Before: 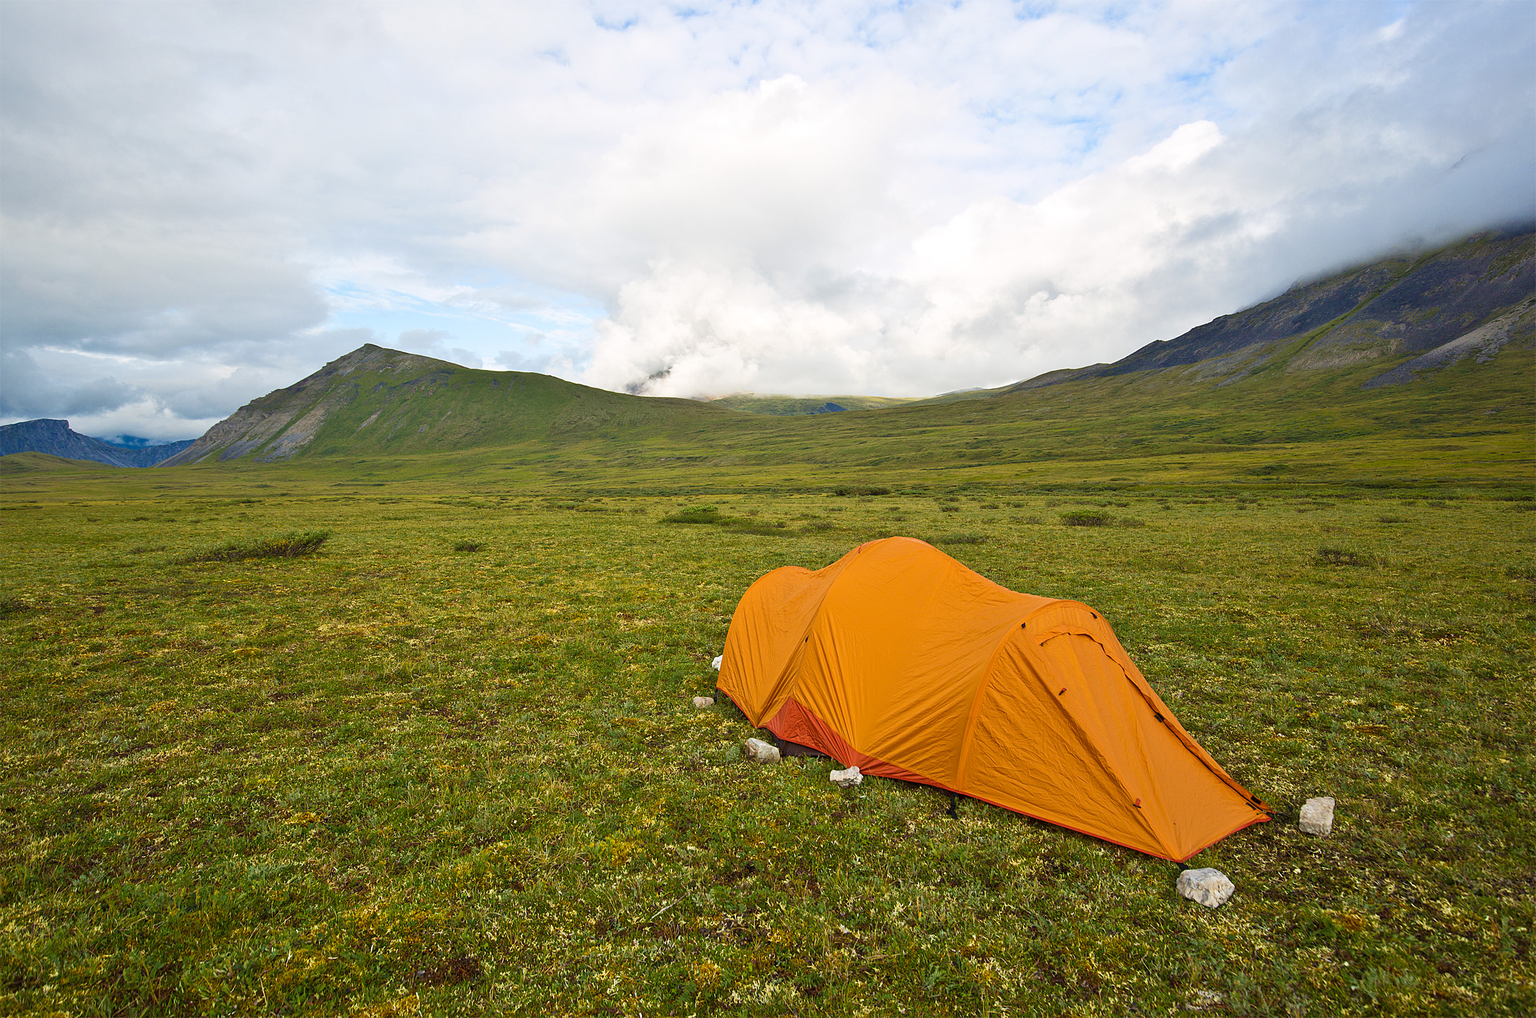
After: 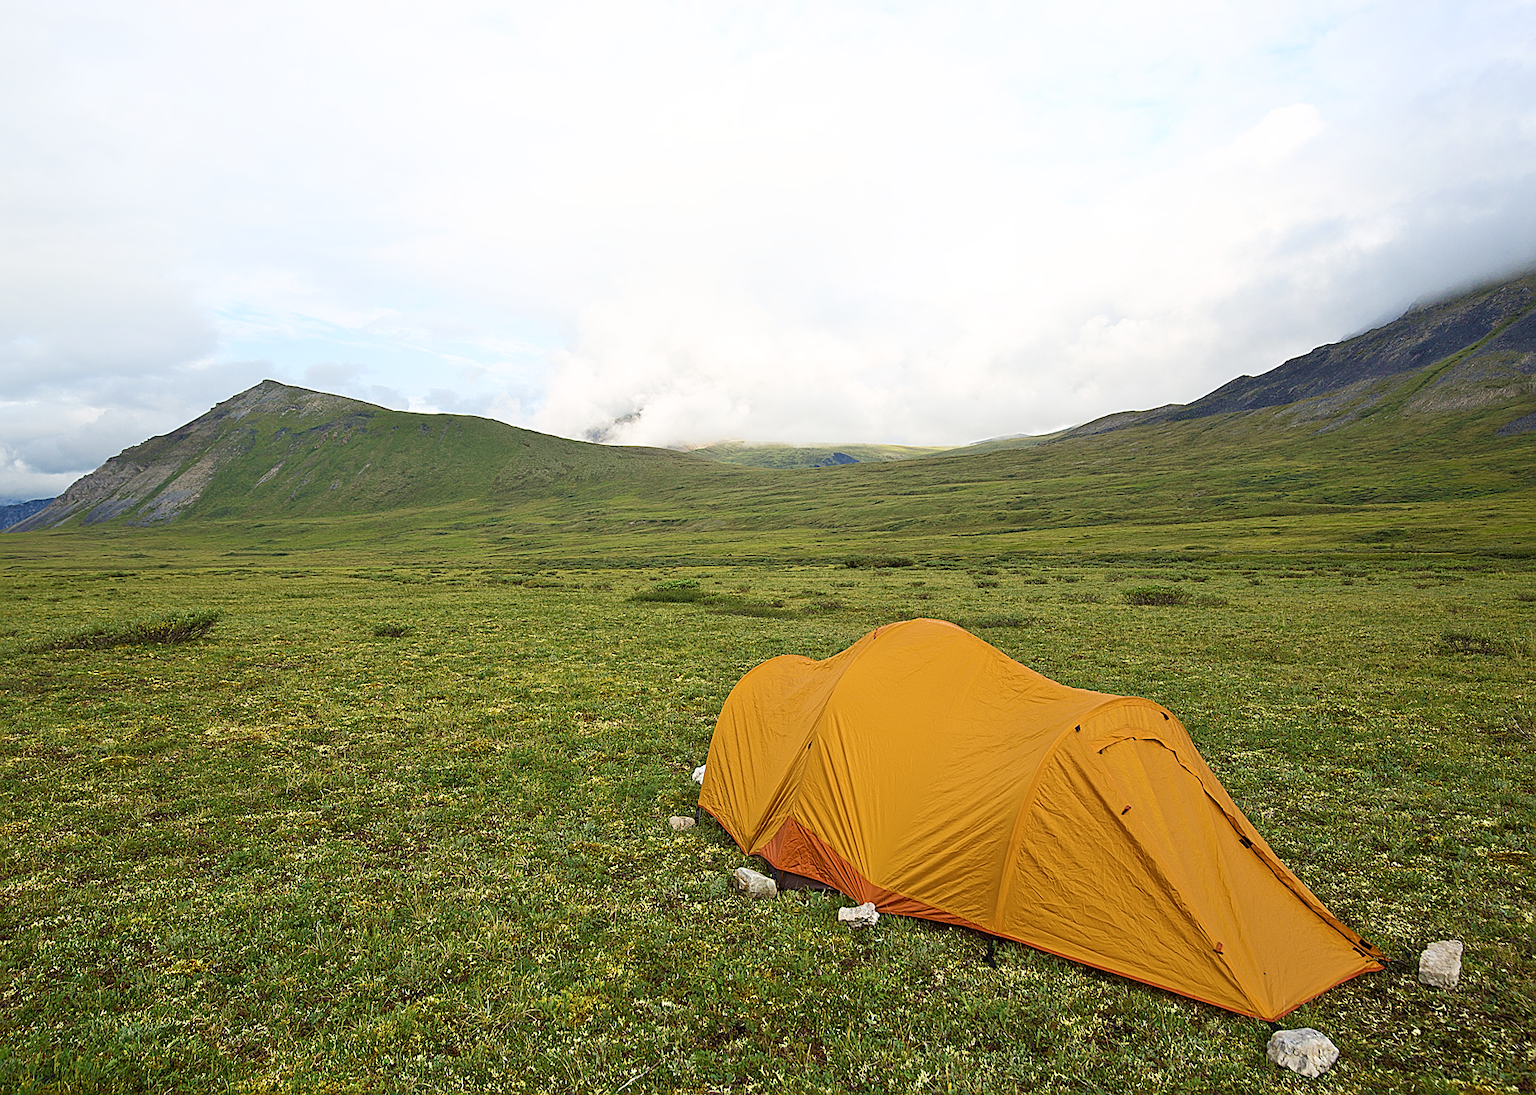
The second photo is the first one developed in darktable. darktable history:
shadows and highlights: shadows -41.6, highlights 64.5, soften with gaussian
sharpen: on, module defaults
crop: left 9.905%, top 3.659%, right 9.224%, bottom 9.301%
color zones: curves: ch1 [(0.113, 0.438) (0.75, 0.5)]; ch2 [(0.12, 0.526) (0.75, 0.5)]
